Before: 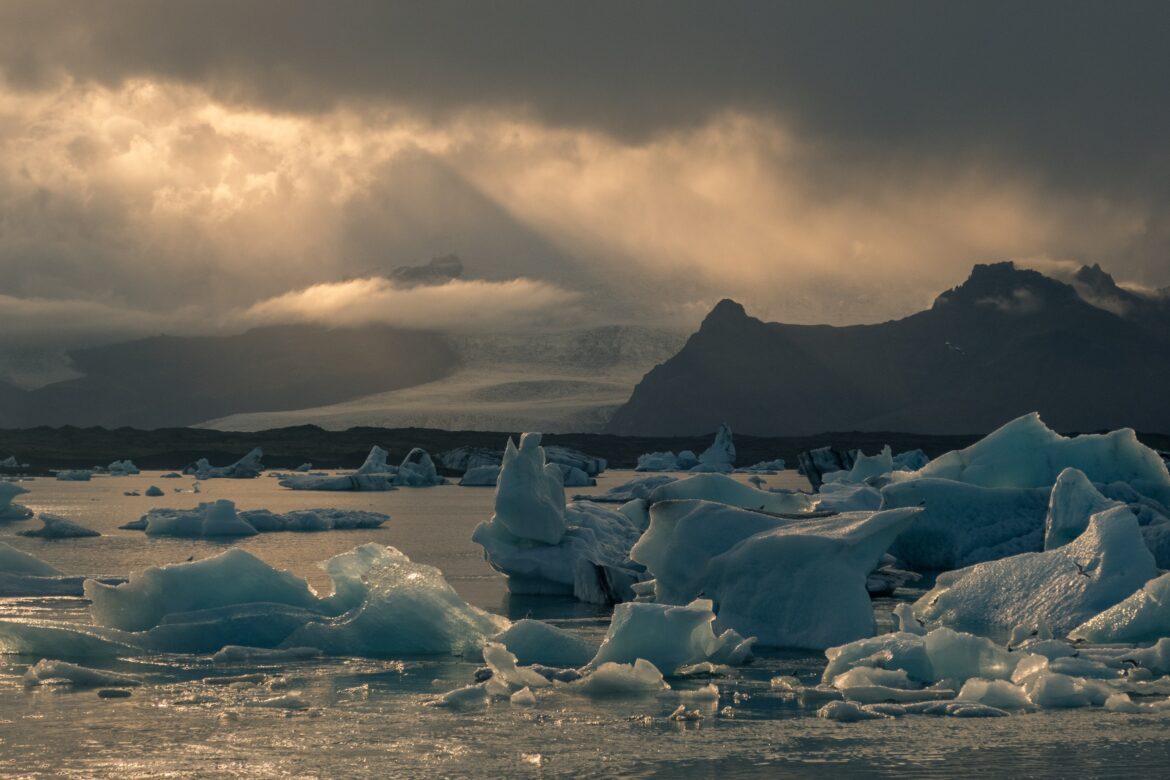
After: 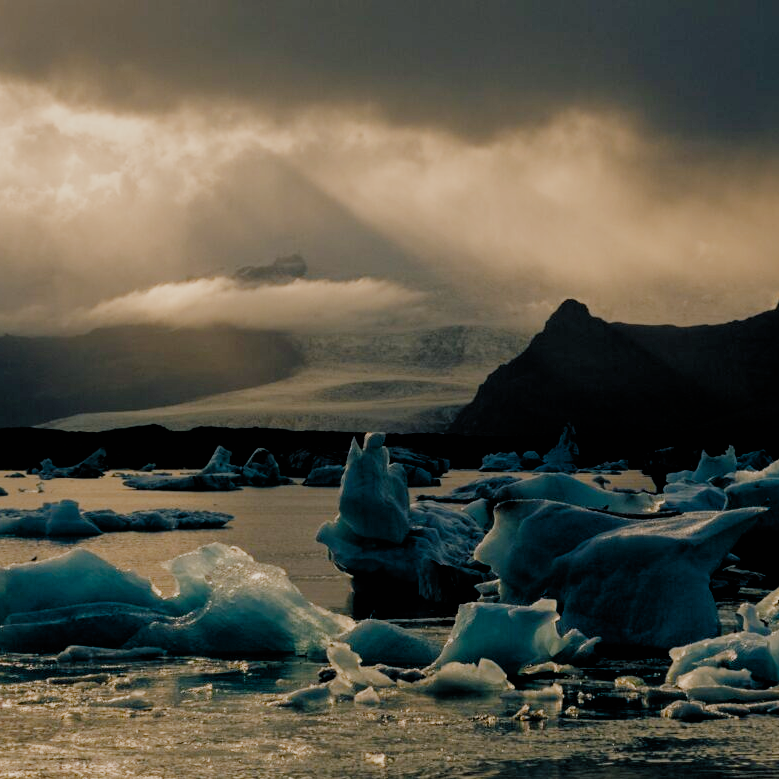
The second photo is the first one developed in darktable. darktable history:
filmic rgb: black relative exposure -2.85 EV, white relative exposure 4.56 EV, hardness 1.77, contrast 1.25, preserve chrominance no, color science v5 (2021)
crop and rotate: left 13.342%, right 19.991%
color balance rgb: shadows lift › chroma 2%, shadows lift › hue 250°, power › hue 326.4°, highlights gain › chroma 2%, highlights gain › hue 64.8°, global offset › luminance 0.5%, global offset › hue 58.8°, perceptual saturation grading › highlights -25%, perceptual saturation grading › shadows 30%, global vibrance 15%
